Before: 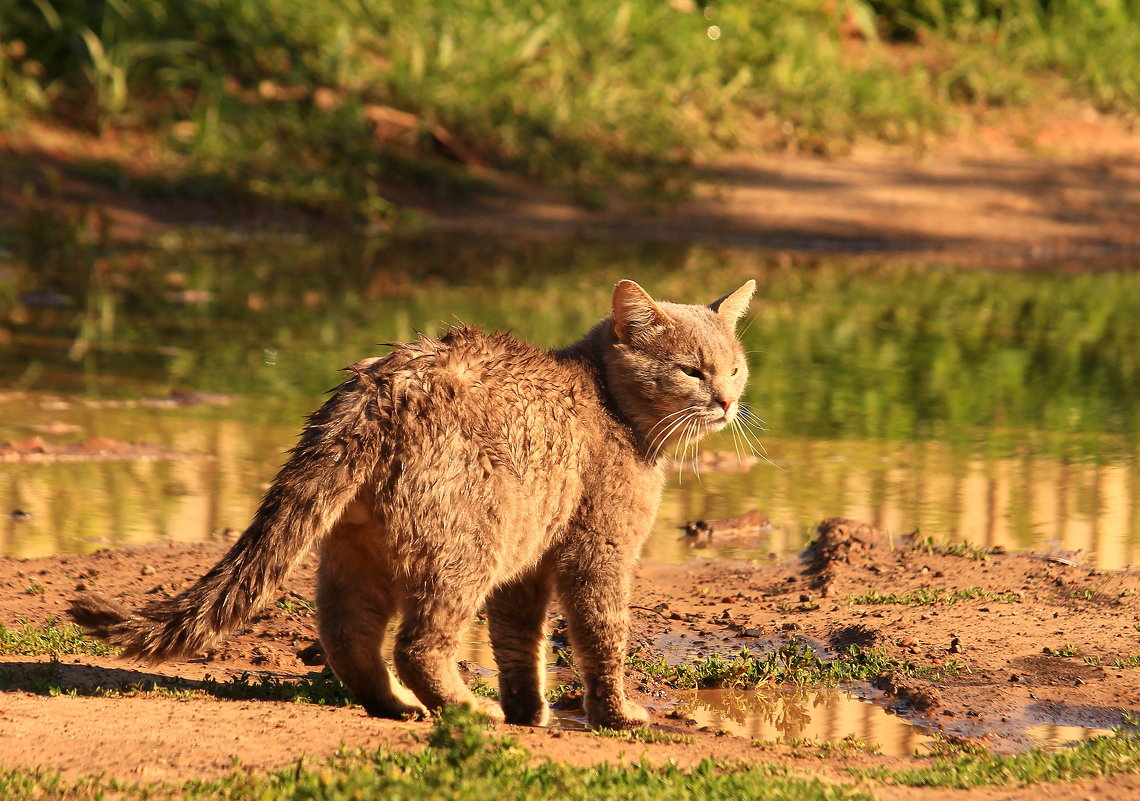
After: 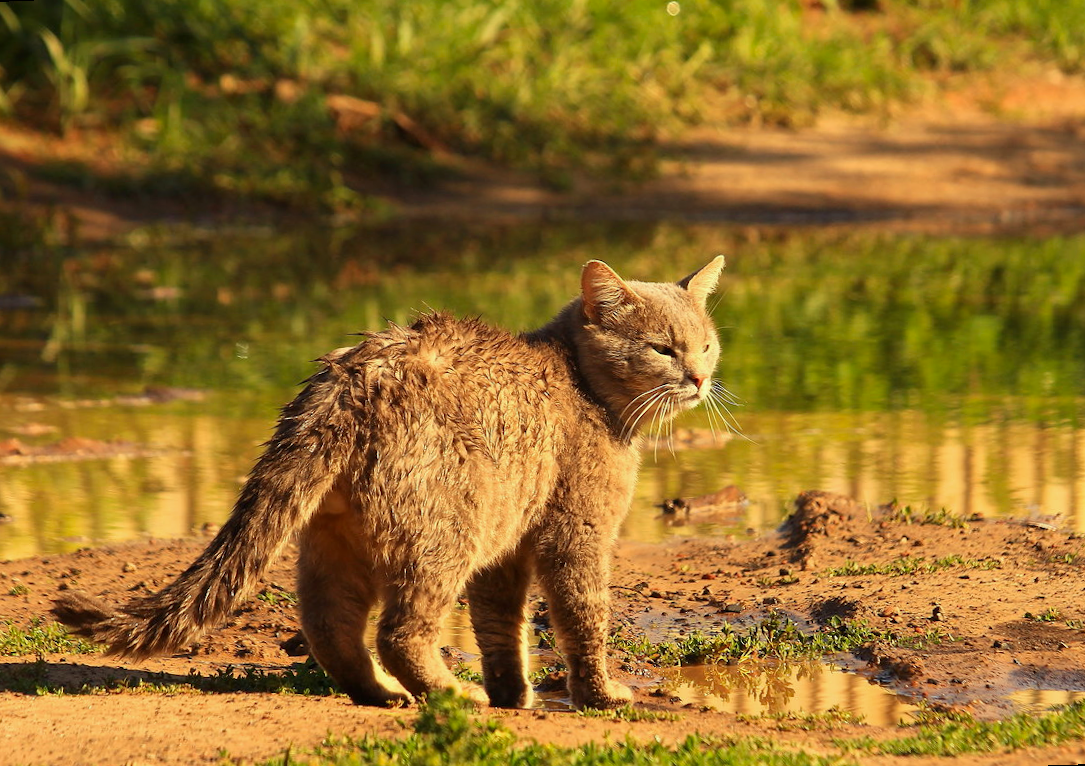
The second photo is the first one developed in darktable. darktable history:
color correction: highlights a* -4.28, highlights b* 6.53
vibrance: vibrance 22%
rotate and perspective: rotation -2.12°, lens shift (vertical) 0.009, lens shift (horizontal) -0.008, automatic cropping original format, crop left 0.036, crop right 0.964, crop top 0.05, crop bottom 0.959
